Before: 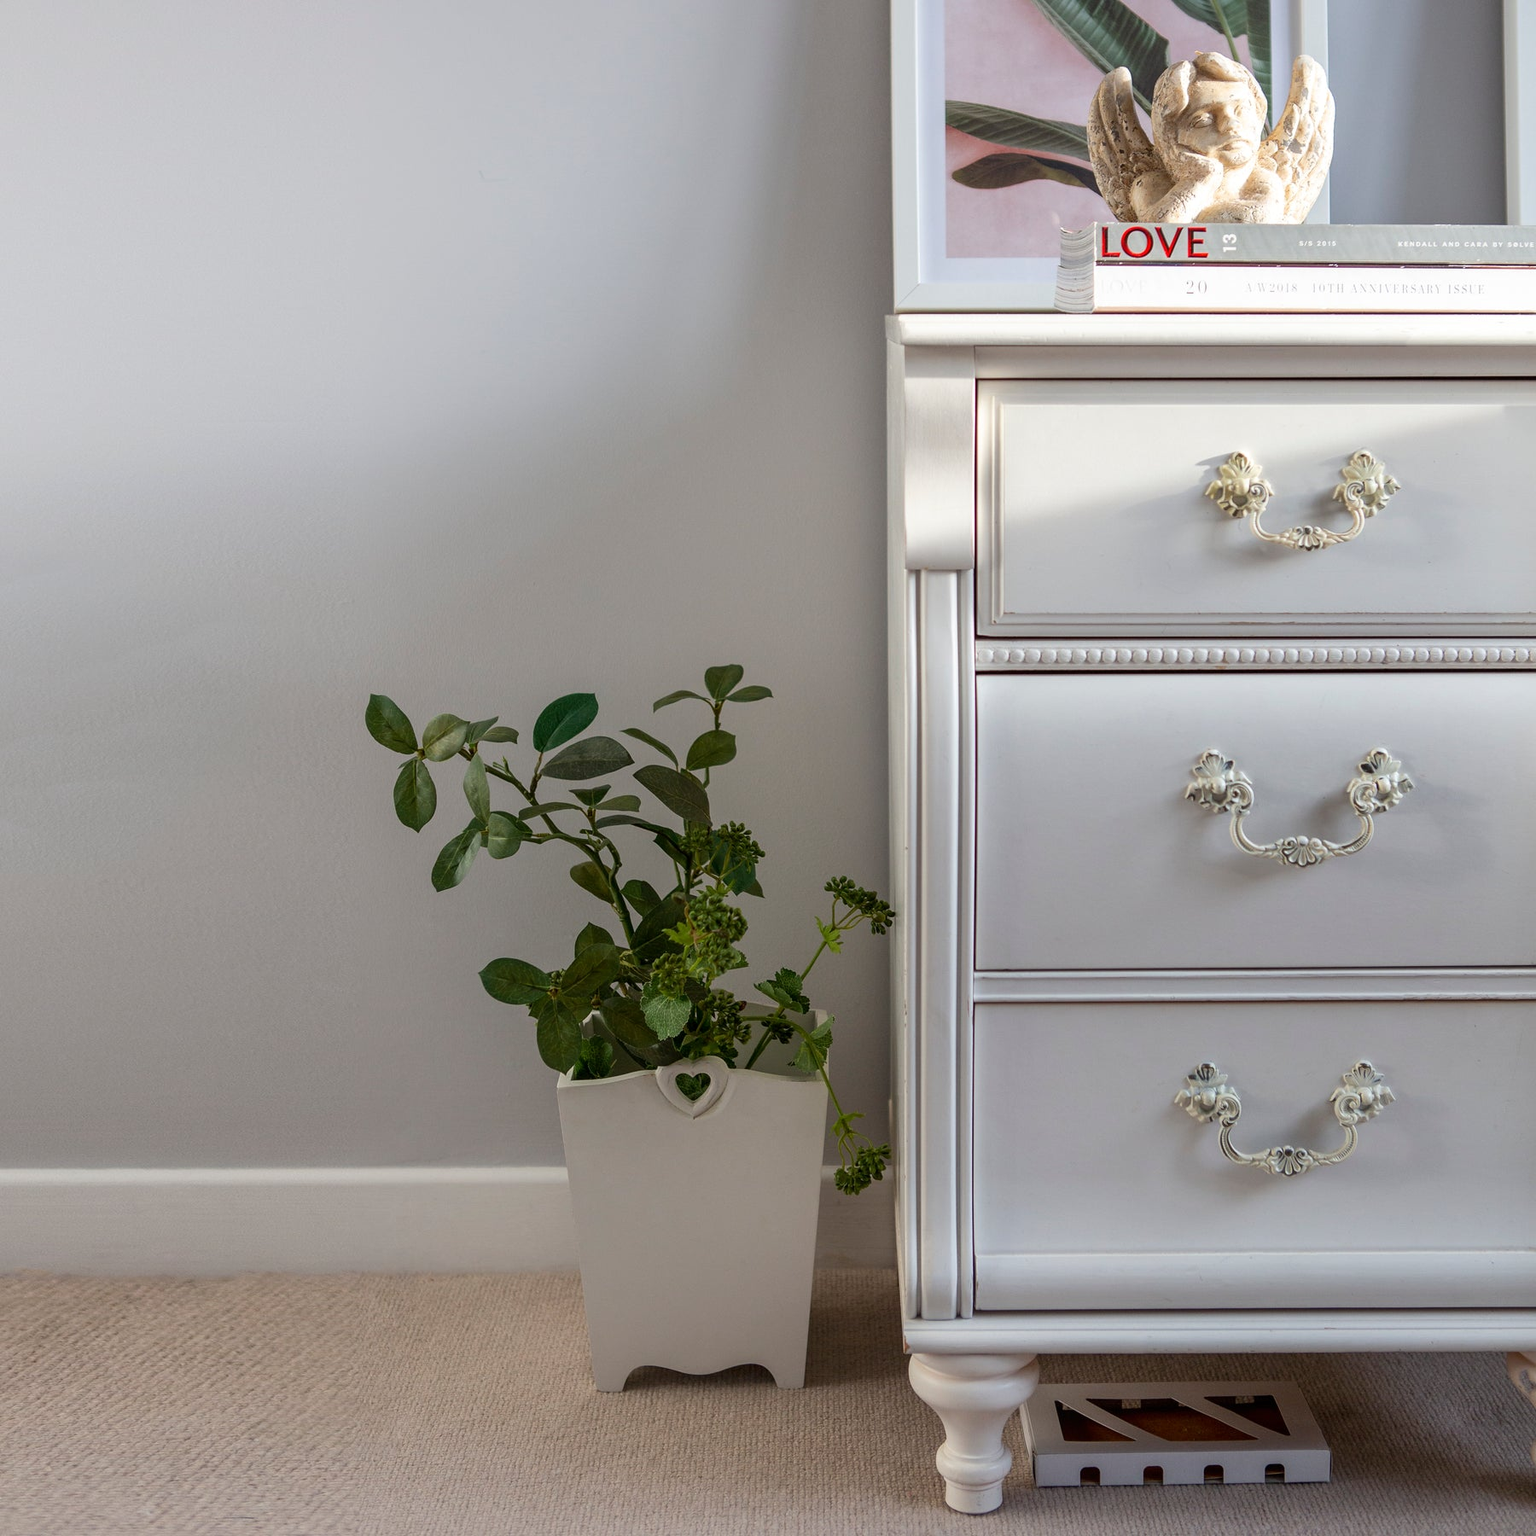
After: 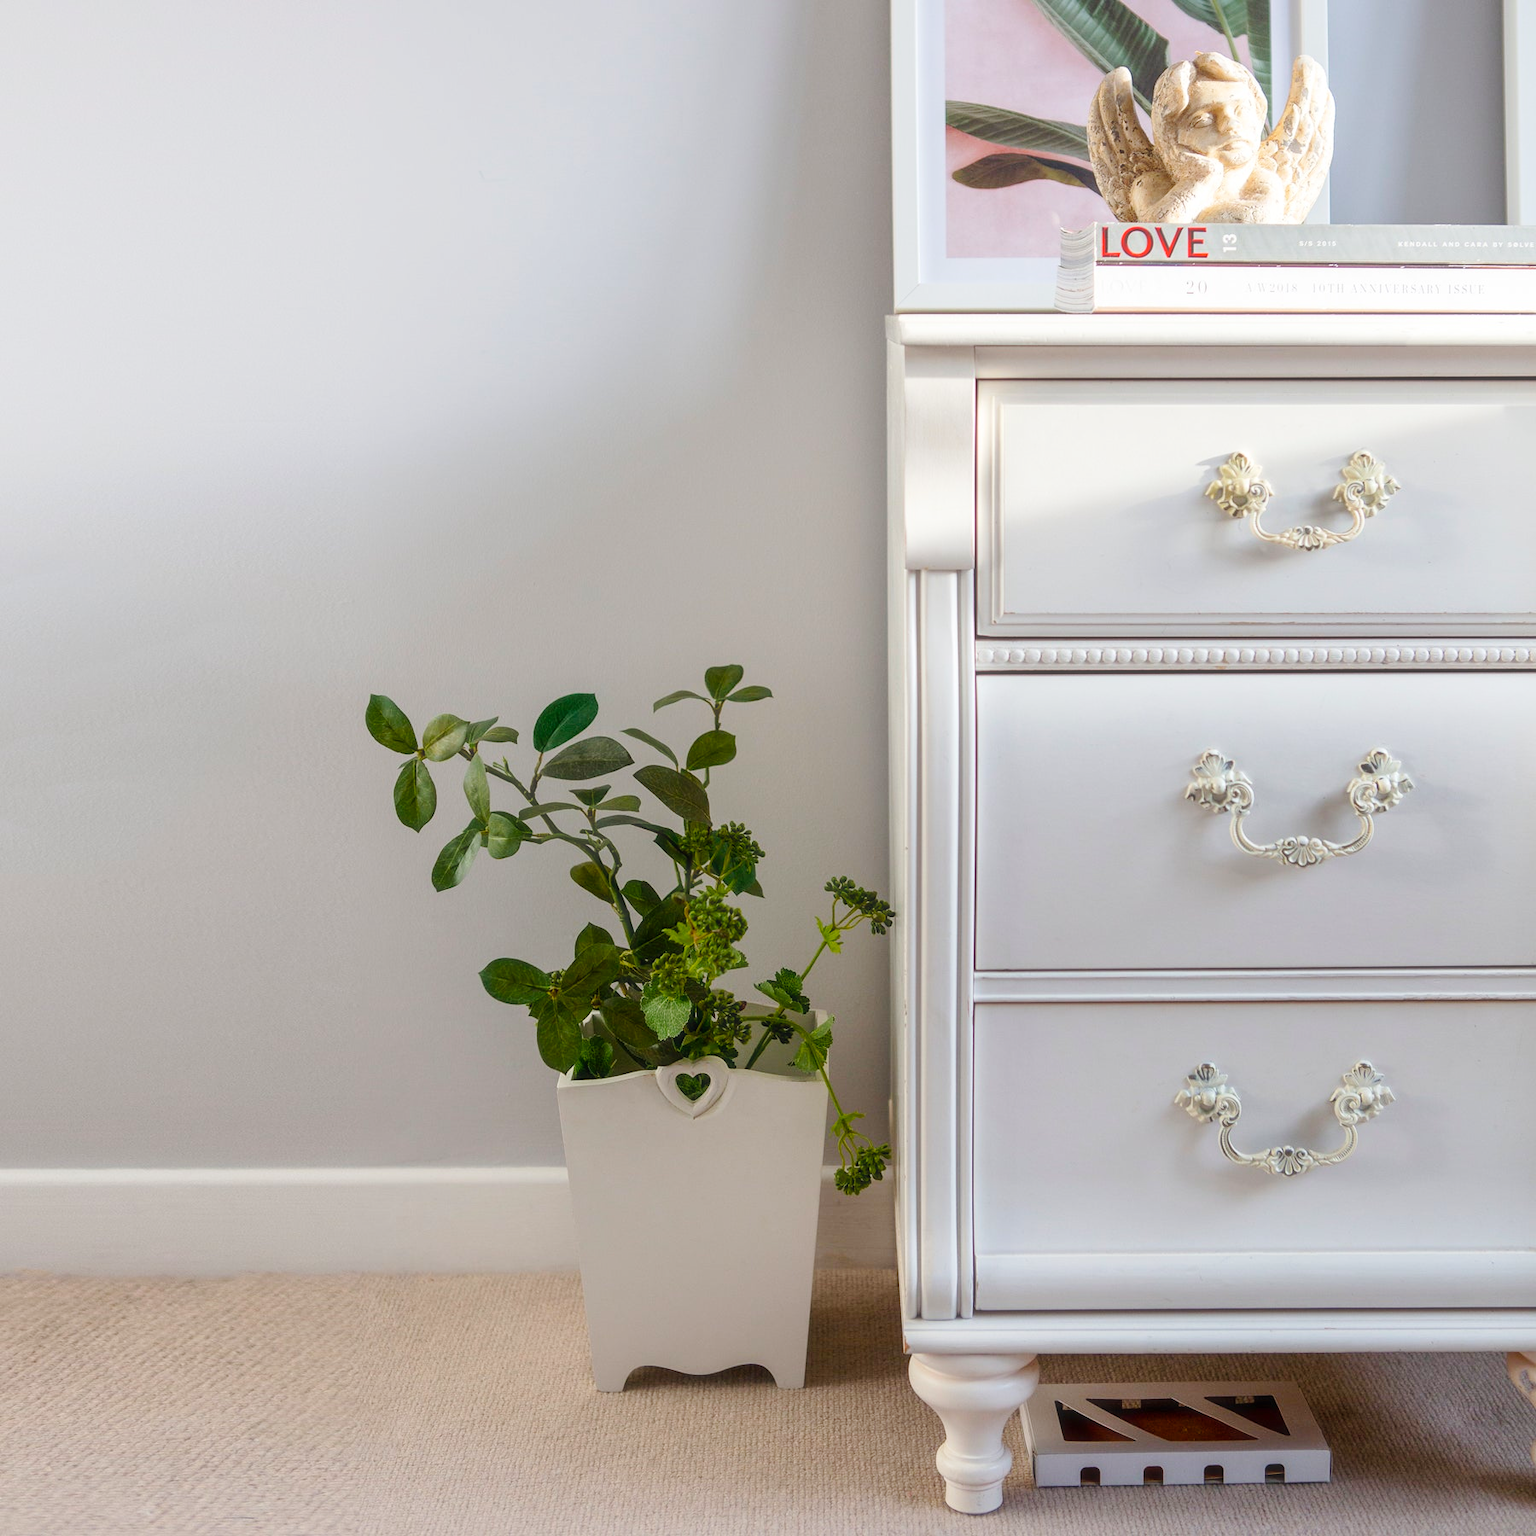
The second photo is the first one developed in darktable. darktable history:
haze removal: strength -0.1, adaptive false
tone curve: curves: ch0 [(0, 0) (0.003, 0.004) (0.011, 0.014) (0.025, 0.032) (0.044, 0.057) (0.069, 0.089) (0.1, 0.128) (0.136, 0.174) (0.177, 0.227) (0.224, 0.287) (0.277, 0.354) (0.335, 0.427) (0.399, 0.507) (0.468, 0.582) (0.543, 0.653) (0.623, 0.726) (0.709, 0.799) (0.801, 0.876) (0.898, 0.937) (1, 1)], preserve colors none
white balance: emerald 1
color balance rgb: perceptual saturation grading › global saturation 25%, global vibrance 20%
